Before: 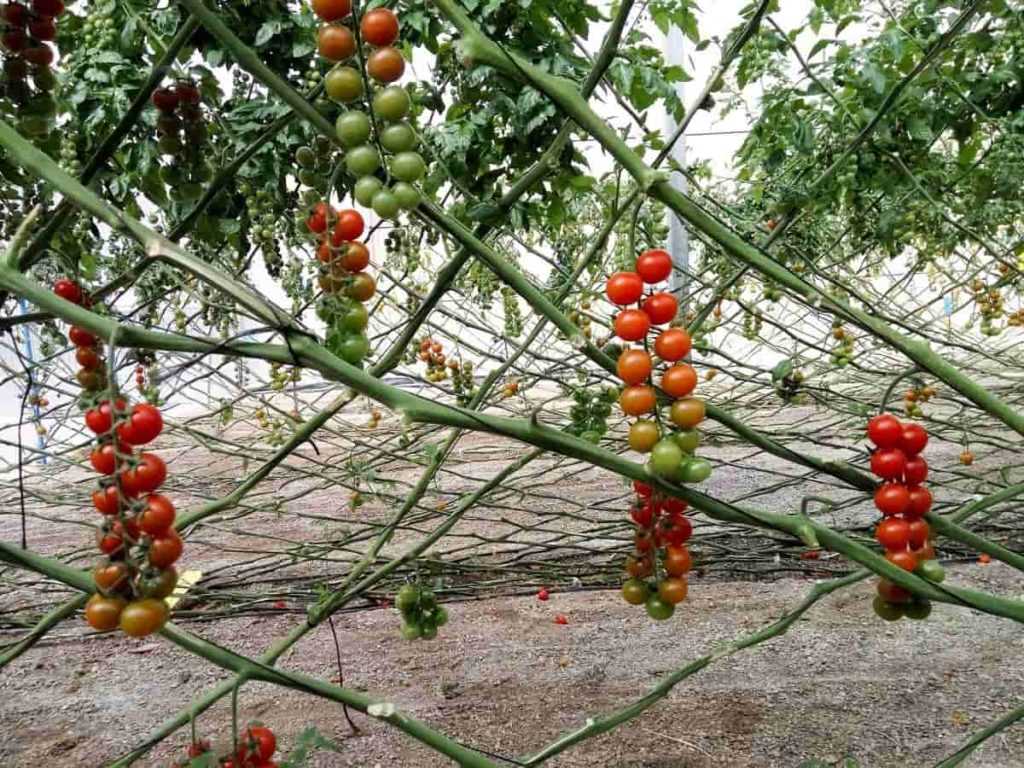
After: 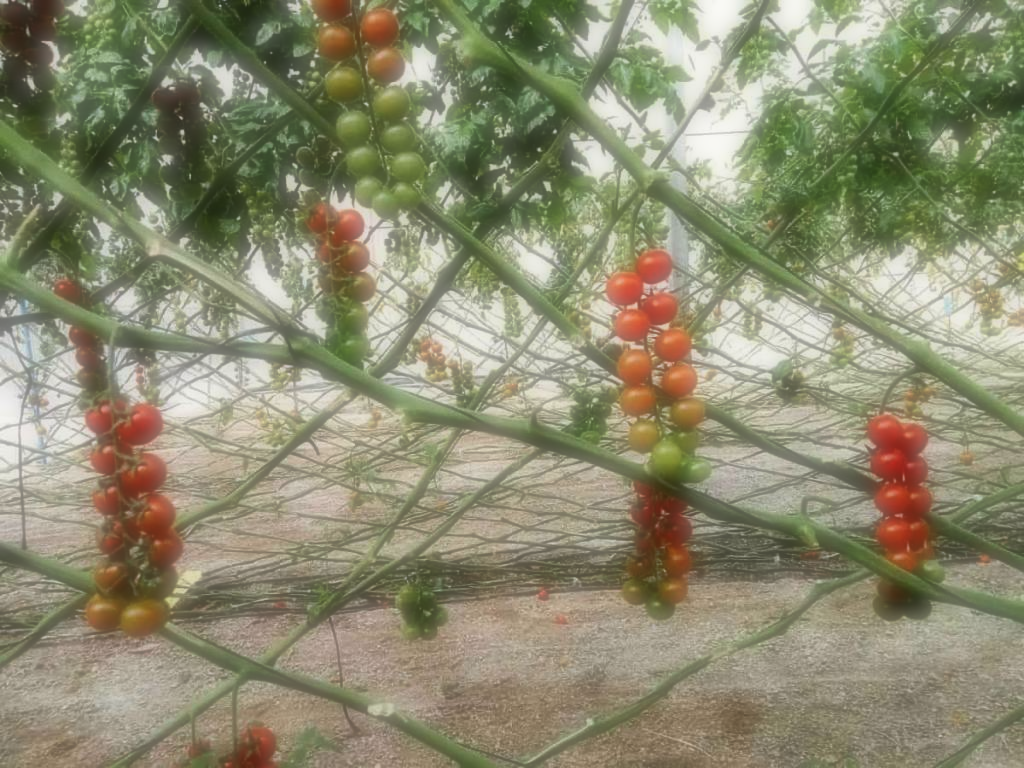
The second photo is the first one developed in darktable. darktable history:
soften: on, module defaults
color balance: mode lift, gamma, gain (sRGB), lift [1.04, 1, 1, 0.97], gamma [1.01, 1, 1, 0.97], gain [0.96, 1, 1, 0.97]
contrast brightness saturation: contrast 0.08, saturation 0.02
